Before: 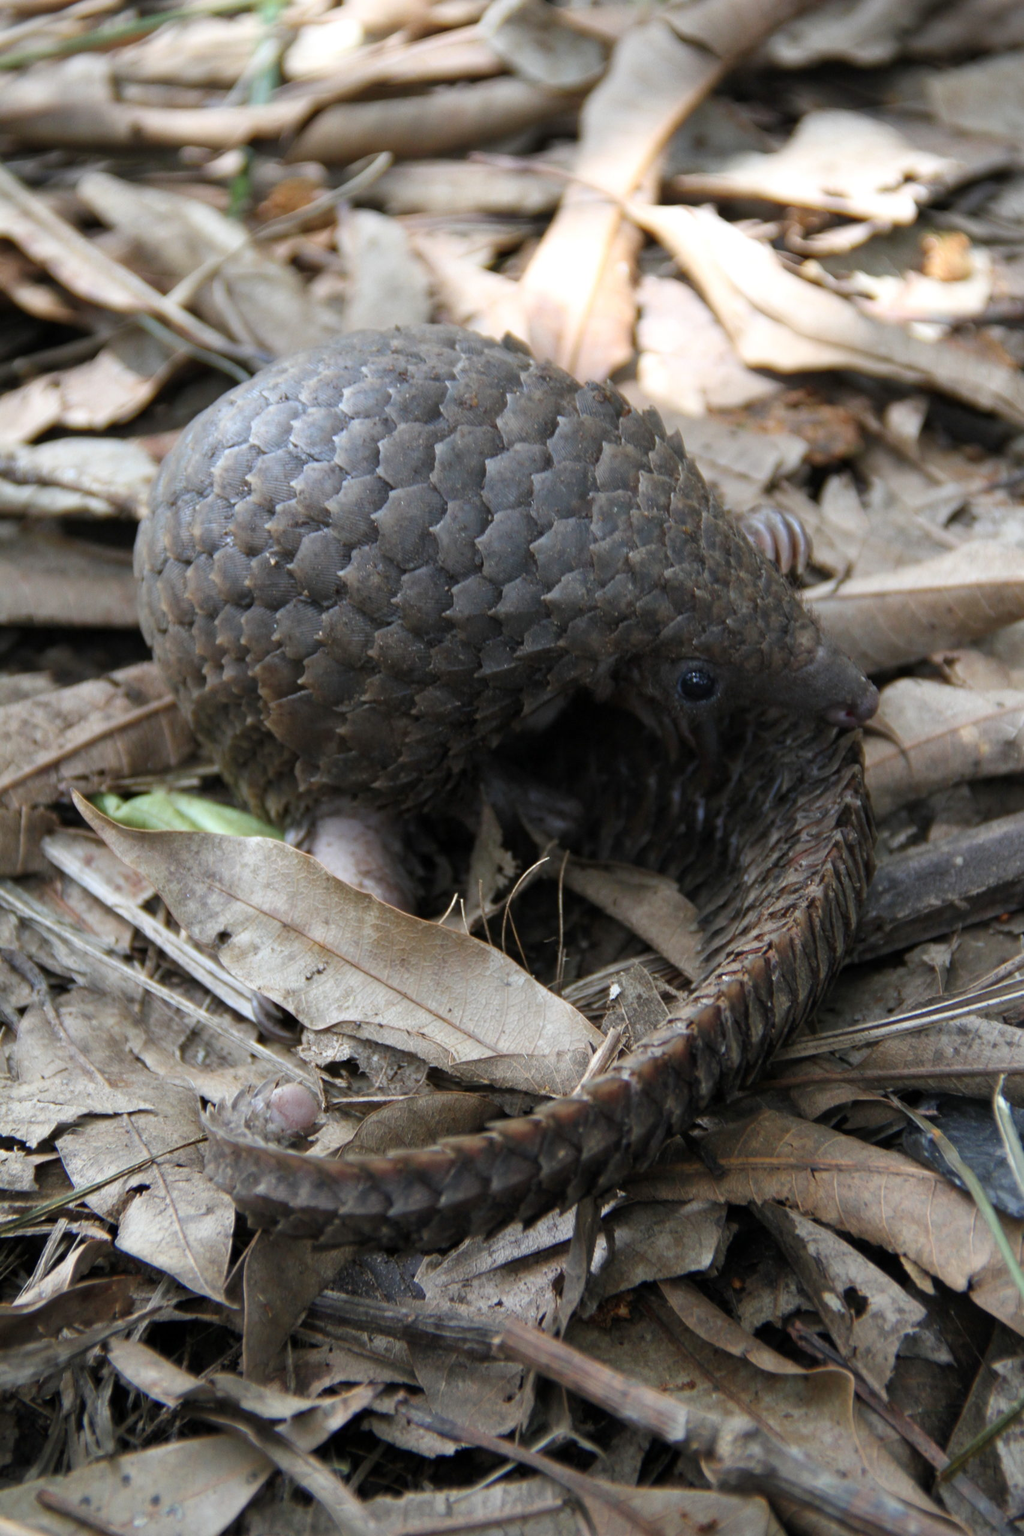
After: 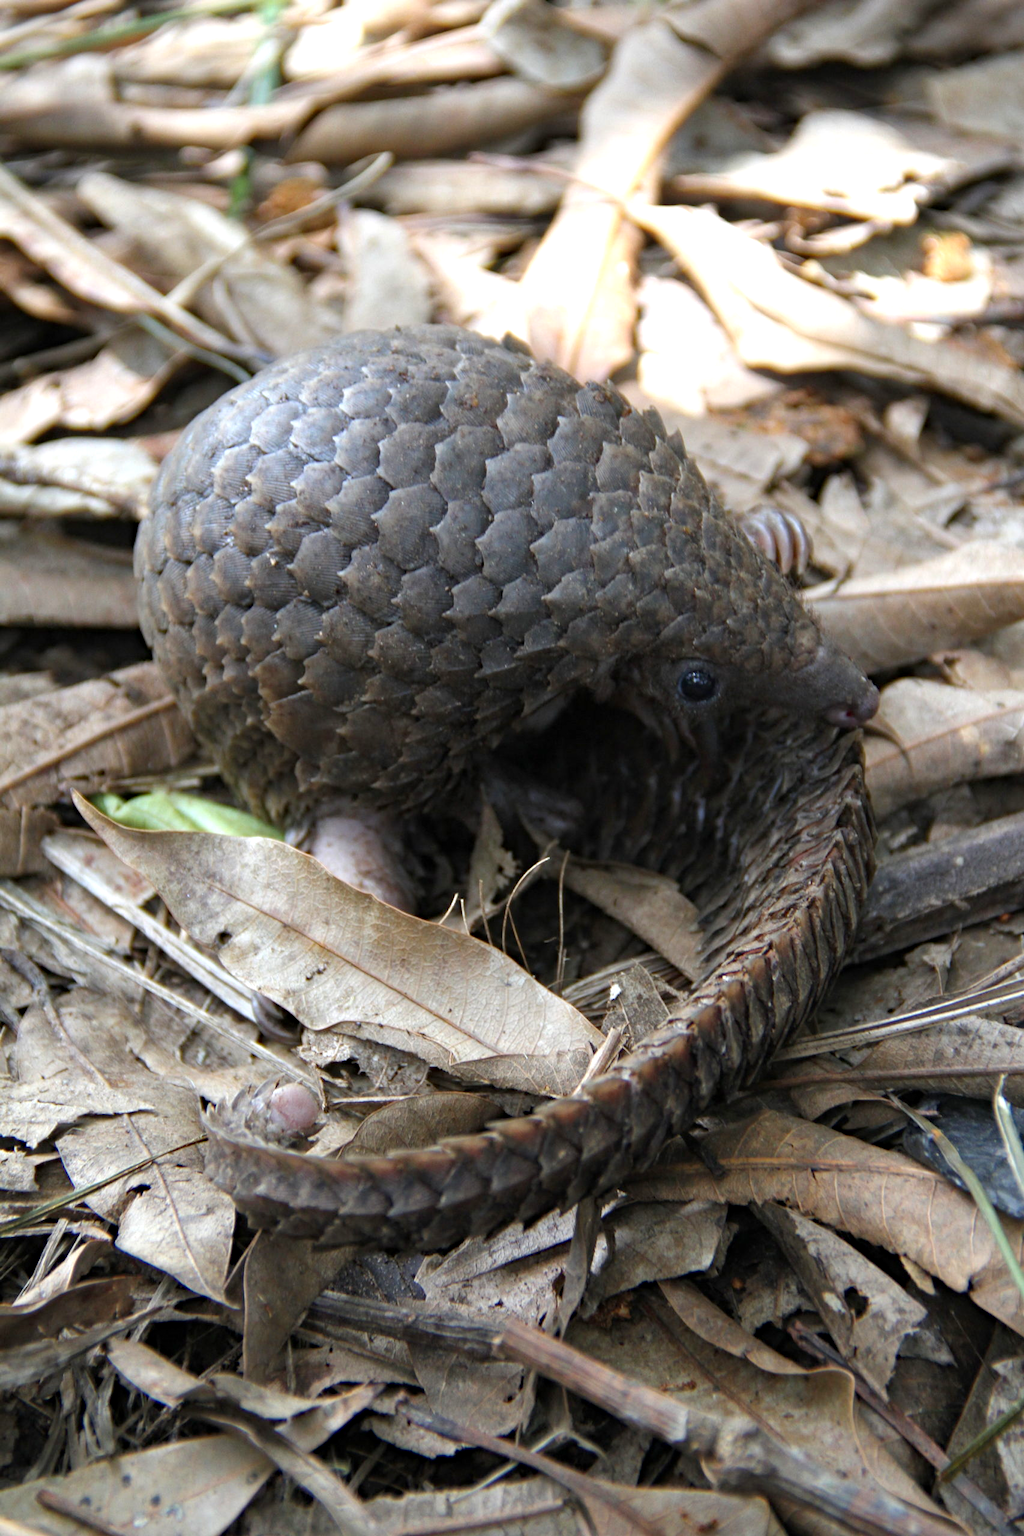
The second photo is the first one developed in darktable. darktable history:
exposure: black level correction 0, exposure 0.5 EV, compensate highlight preservation false
haze removal: compatibility mode true, adaptive false
